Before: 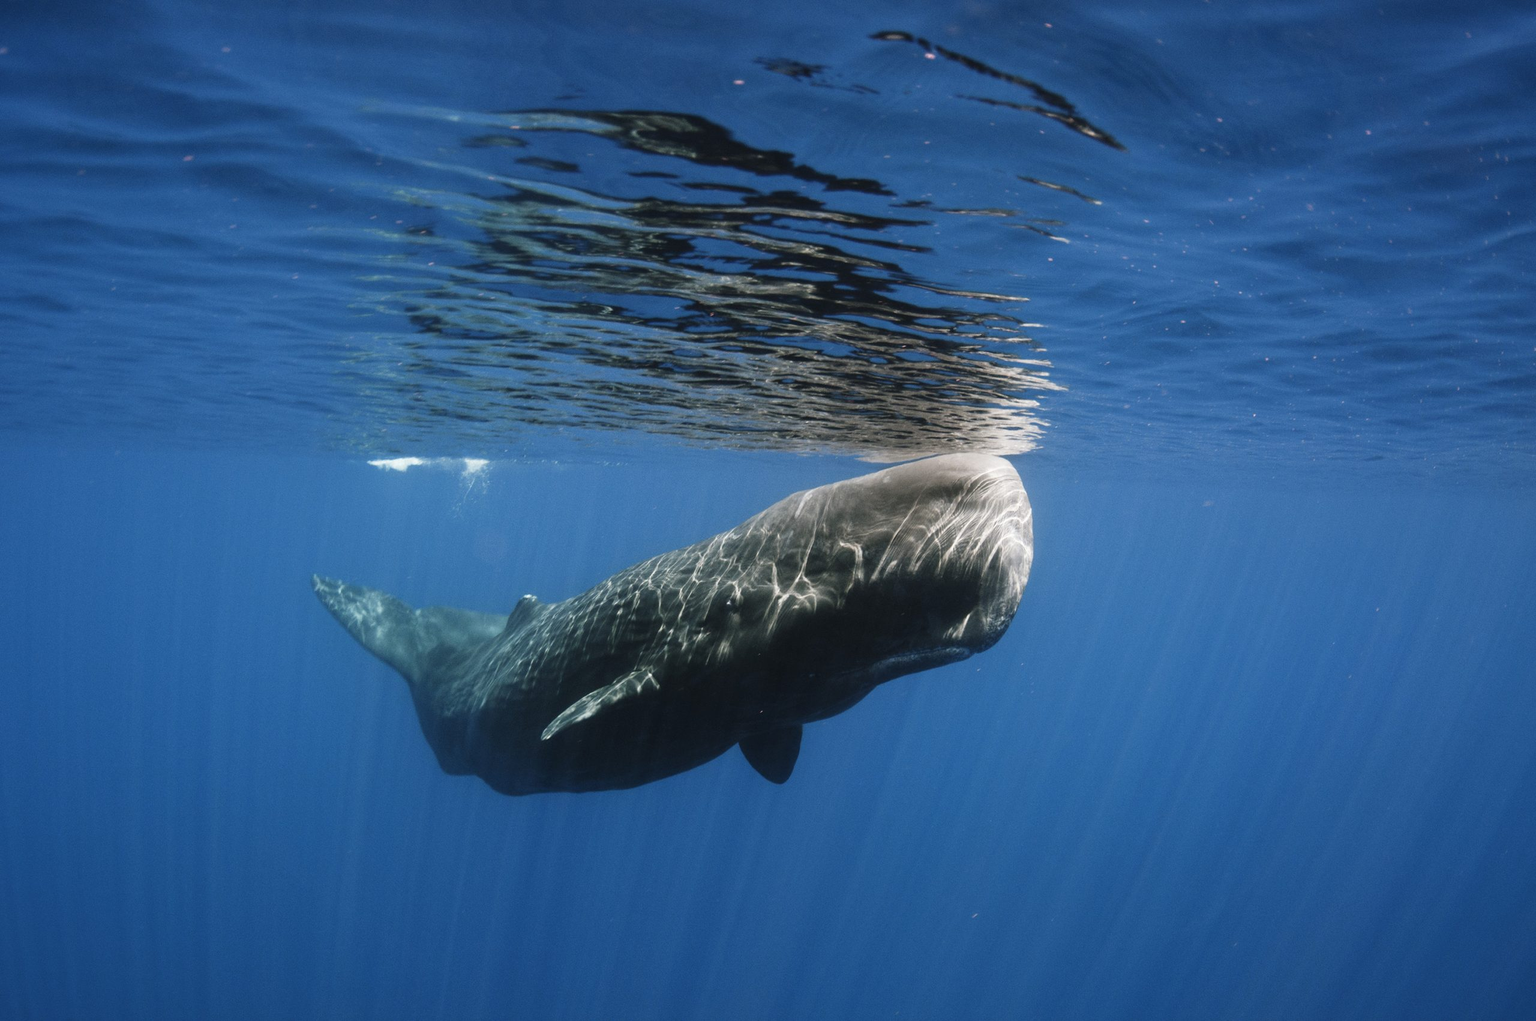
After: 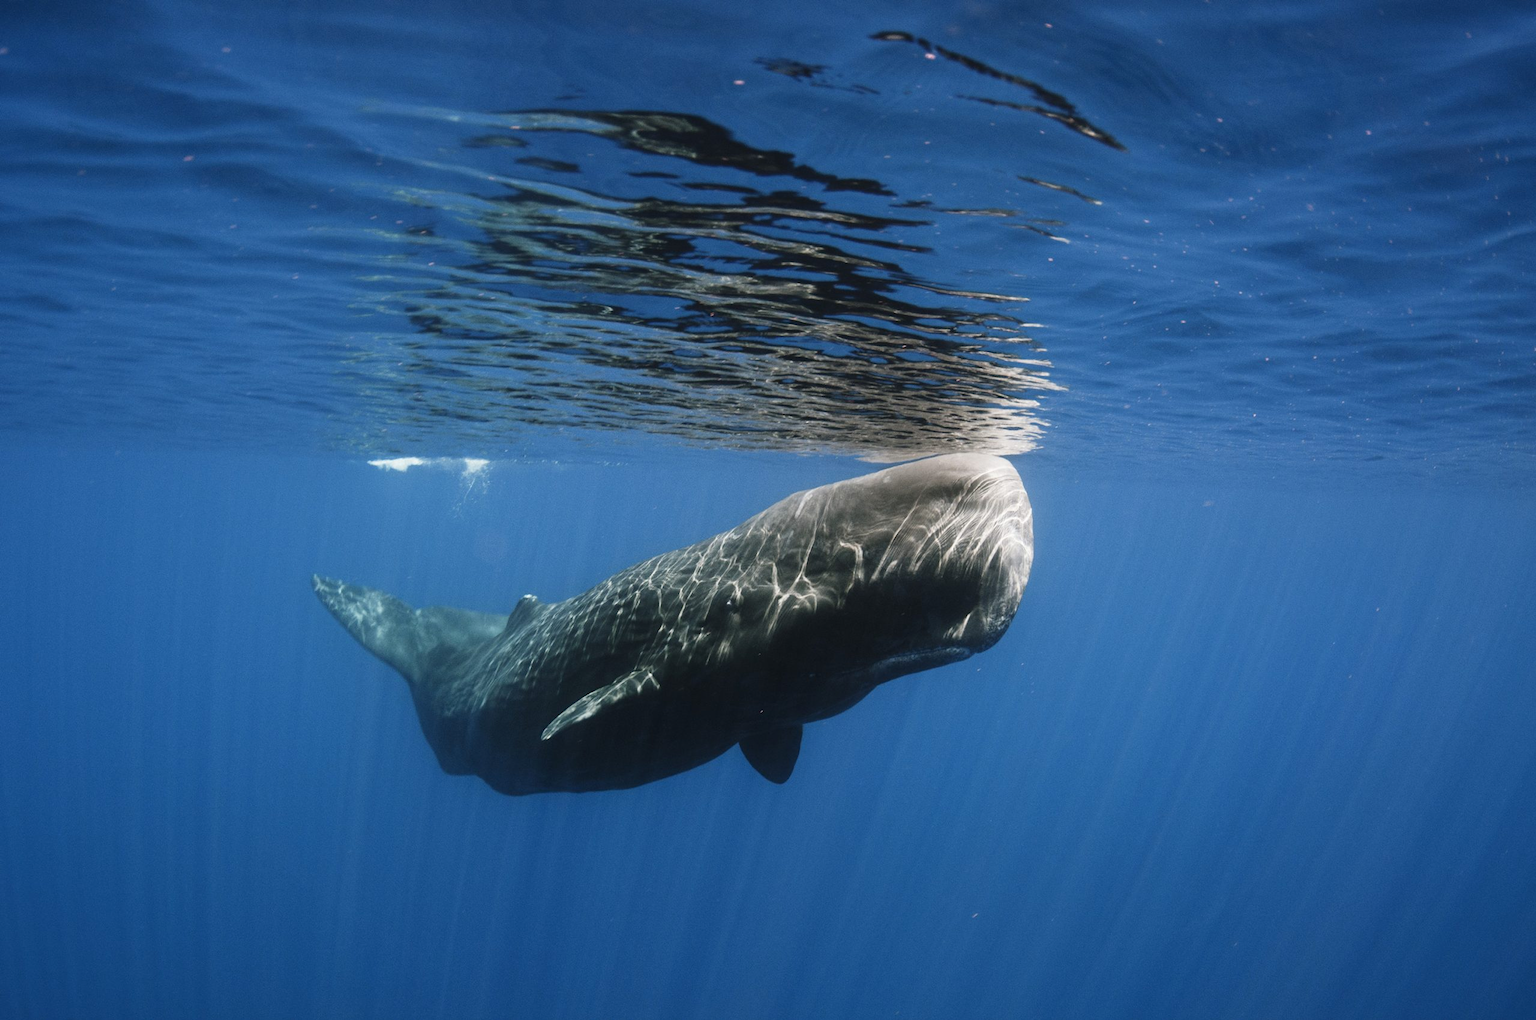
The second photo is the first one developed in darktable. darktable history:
contrast equalizer: octaves 7, y [[0.5, 0.5, 0.472, 0.5, 0.5, 0.5], [0.5 ×6], [0.5 ×6], [0 ×6], [0 ×6]]
contrast brightness saturation: contrast 0.098, brightness 0.012, saturation 0.024
